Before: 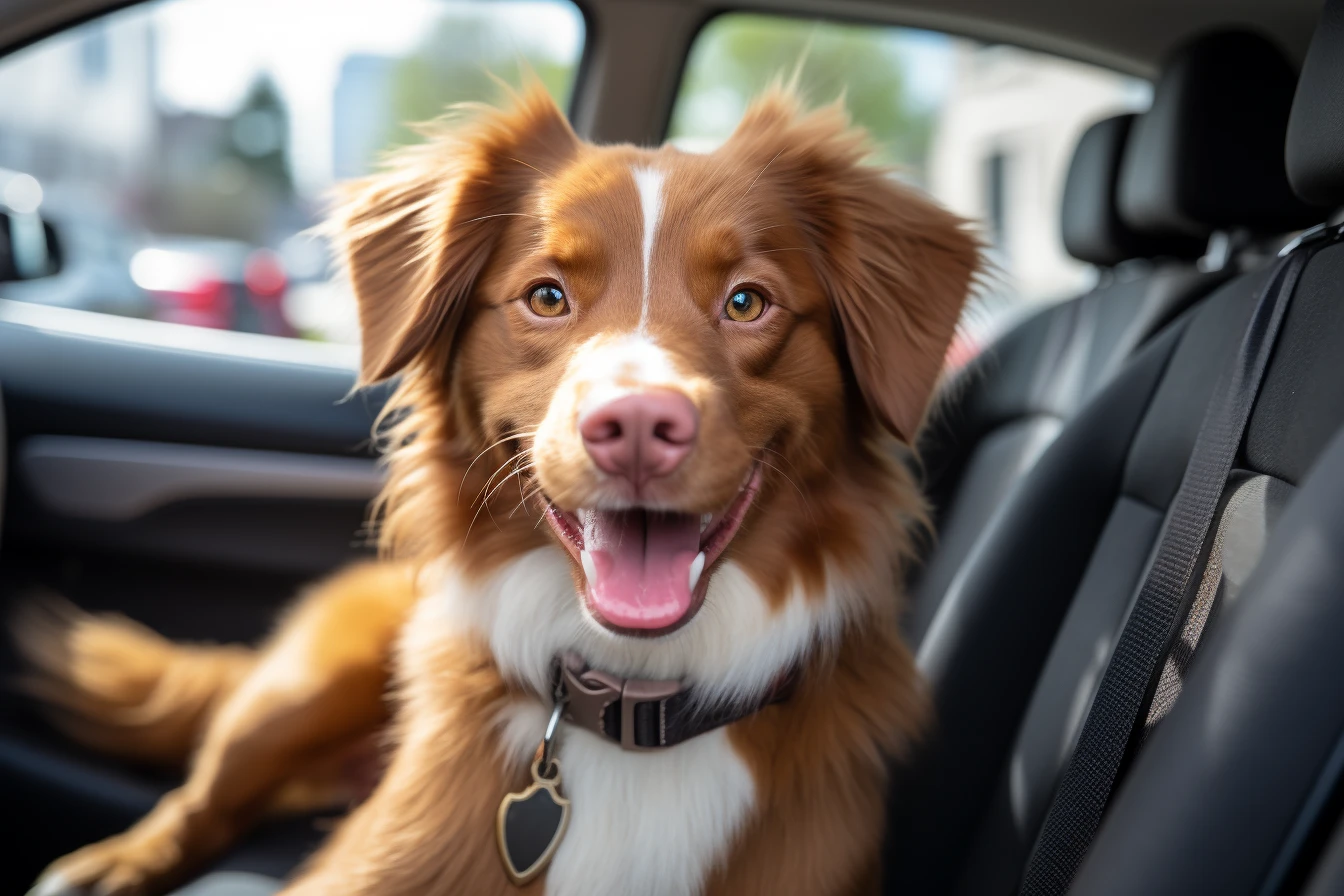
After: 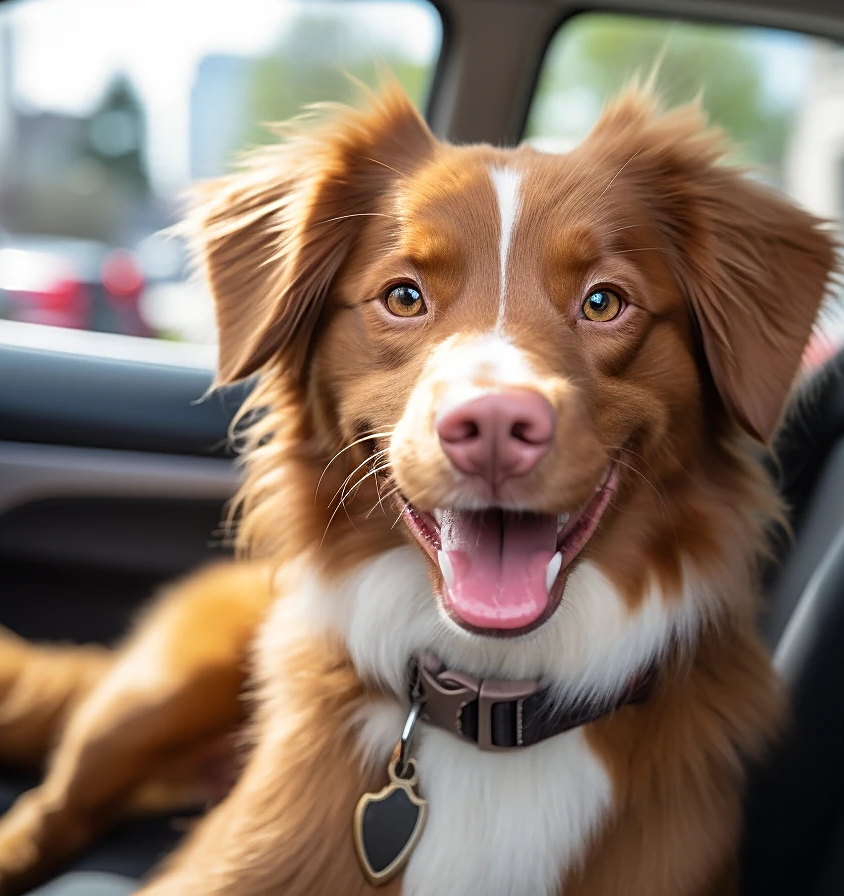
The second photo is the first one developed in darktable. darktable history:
sharpen: on, module defaults
tone equalizer: on, module defaults
crop: left 10.644%, right 26.528%
